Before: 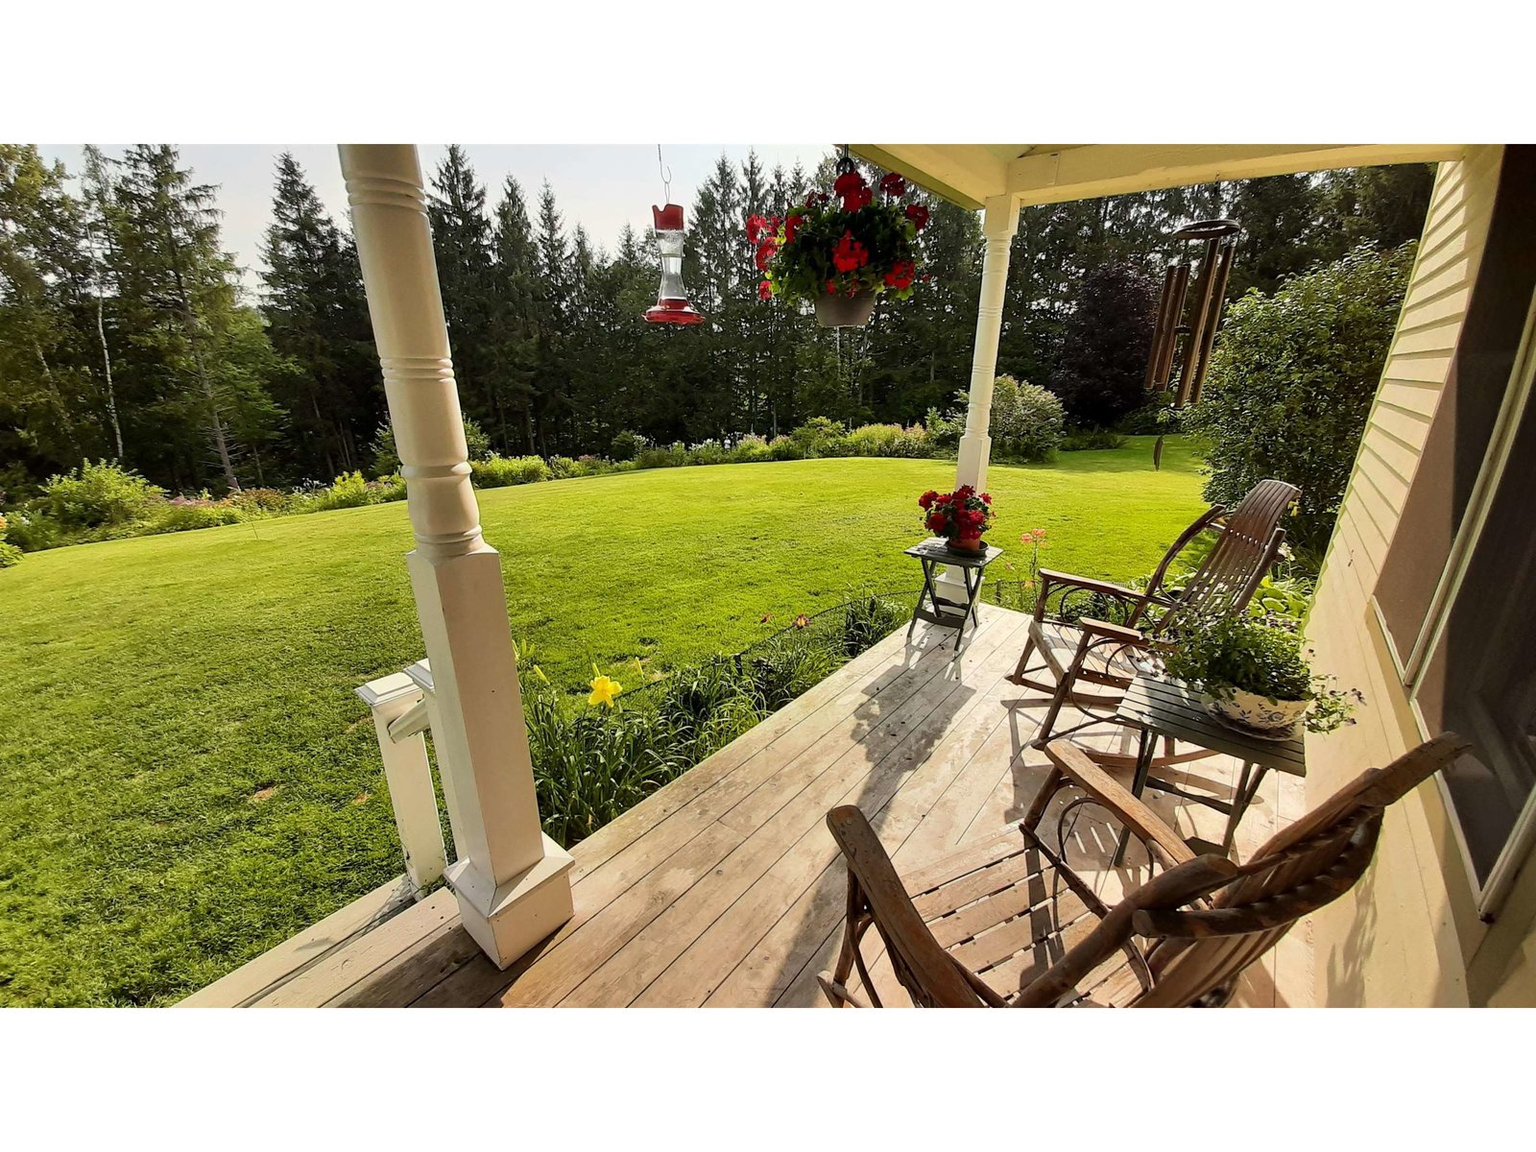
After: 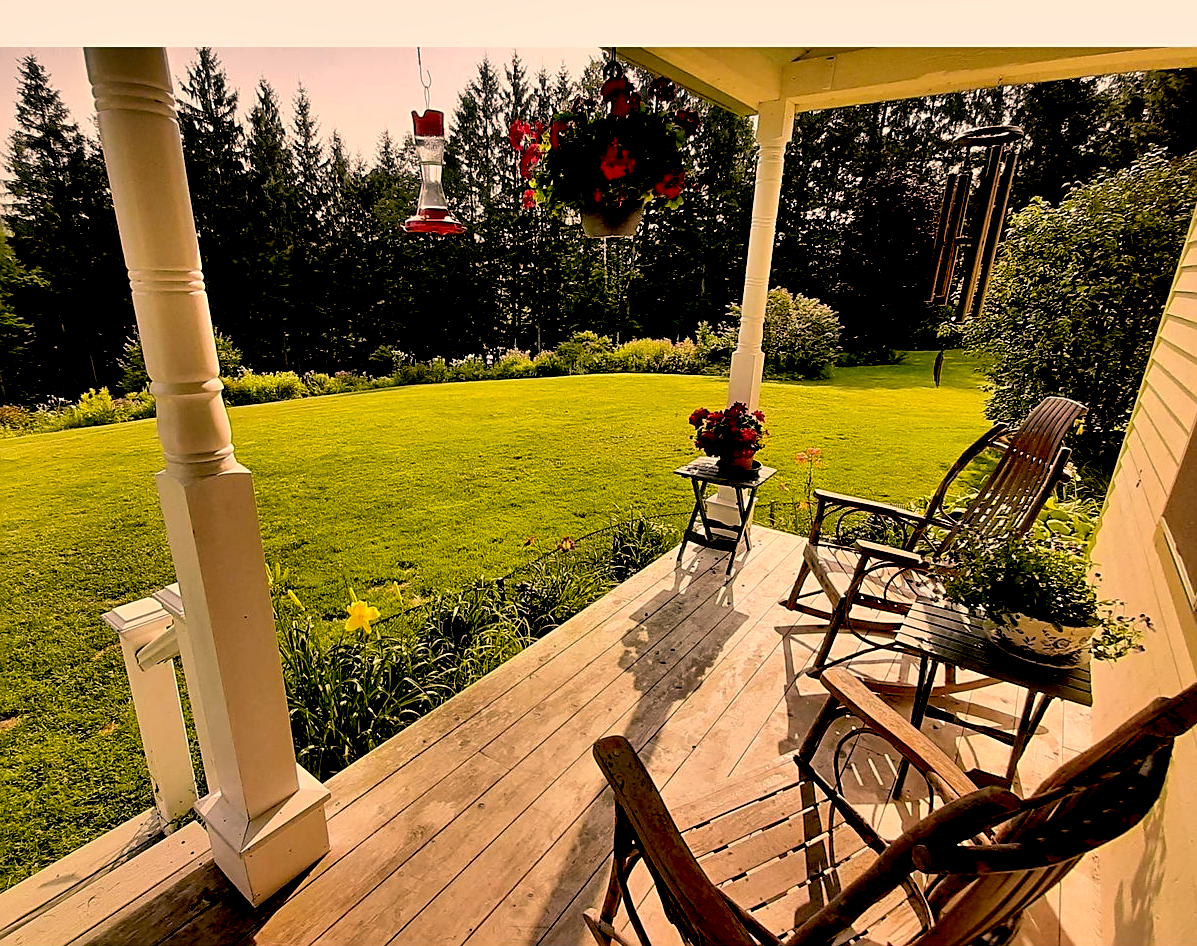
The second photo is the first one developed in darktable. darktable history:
color balance rgb: linear chroma grading › global chroma -0.67%, saturation formula JzAzBz (2021)
crop: left 16.768%, top 8.653%, right 8.362%, bottom 12.485%
shadows and highlights: radius 100.41, shadows 50.55, highlights -64.36, highlights color adjustment 49.82%, soften with gaussian
sharpen: on, module defaults
exposure: black level correction 0.029, exposure -0.073 EV, compensate highlight preservation false
color correction: highlights a* 17.88, highlights b* 18.79
